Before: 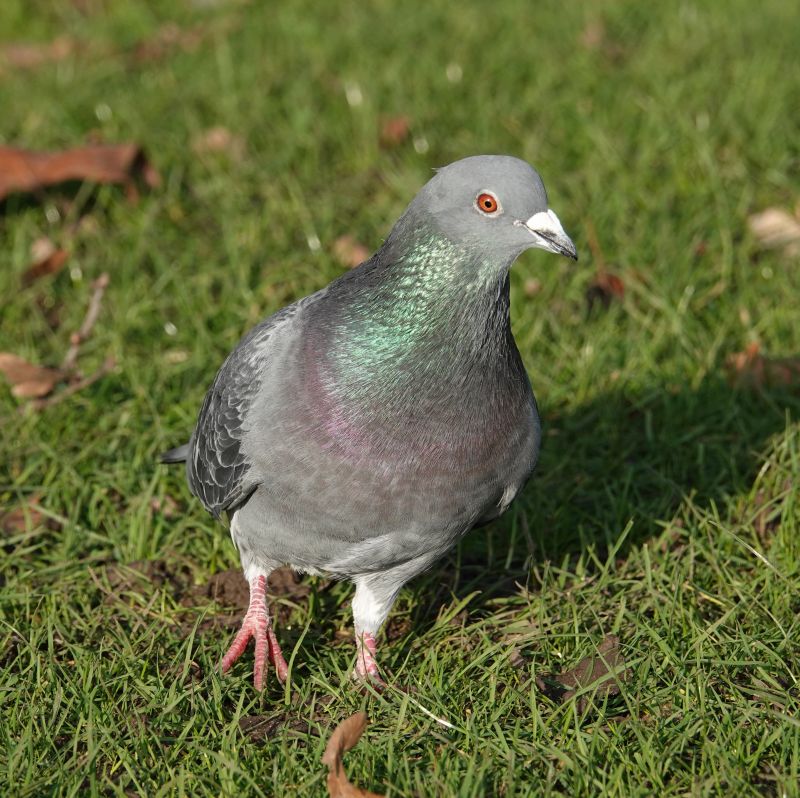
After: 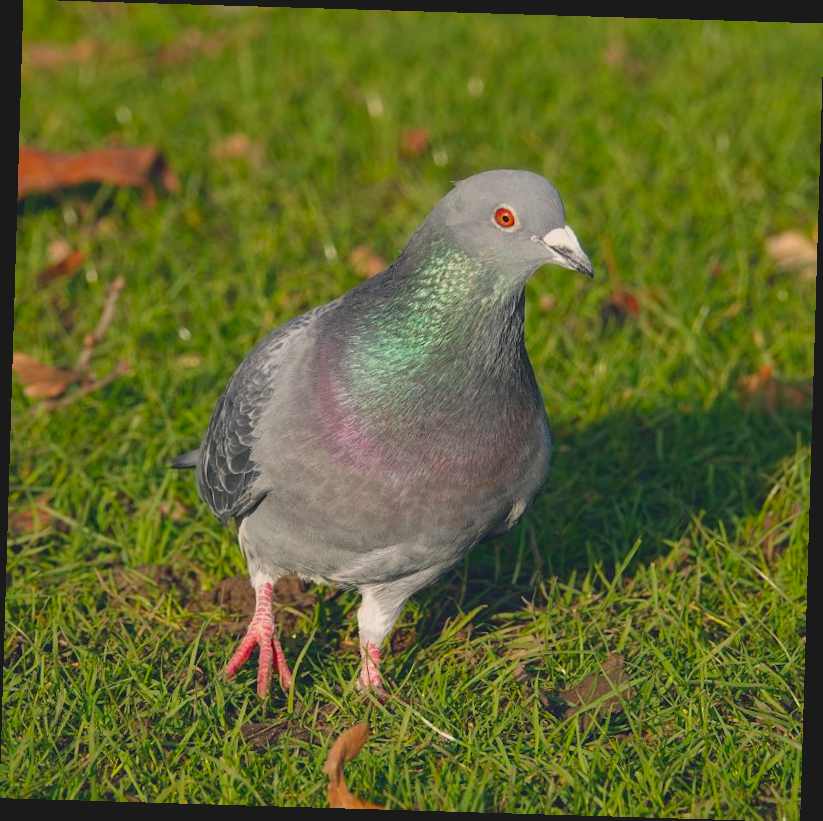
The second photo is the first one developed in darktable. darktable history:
color balance rgb: shadows lift › hue 87.51°, highlights gain › chroma 1.62%, highlights gain › hue 55.1°, global offset › chroma 0.06%, global offset › hue 253.66°, linear chroma grading › global chroma 0.5%, perceptual saturation grading › global saturation 16.38%
contrast brightness saturation: contrast -0.19, saturation 0.19
rotate and perspective: rotation 1.72°, automatic cropping off
